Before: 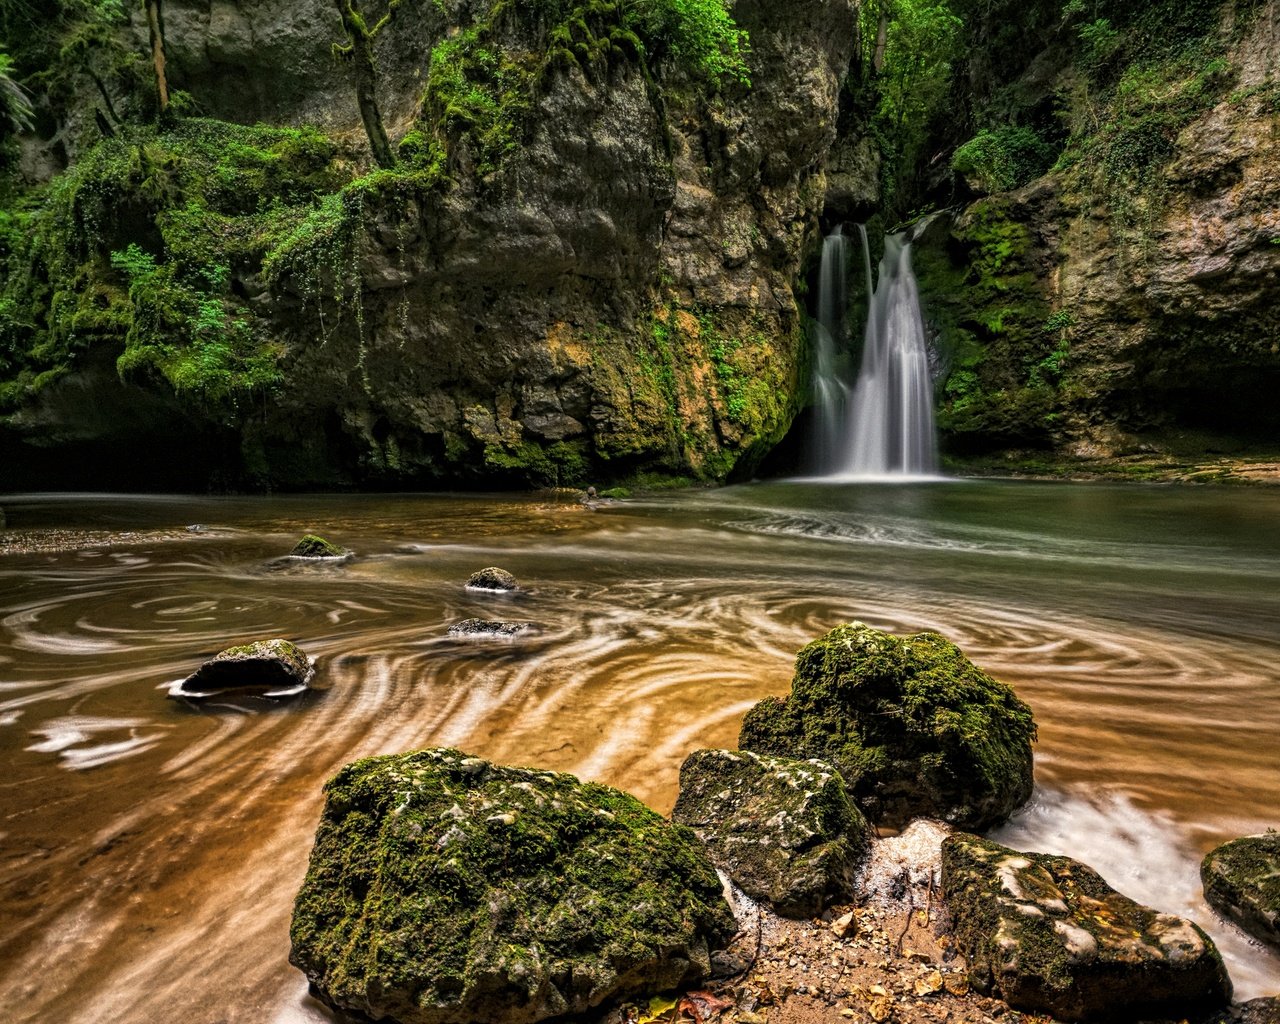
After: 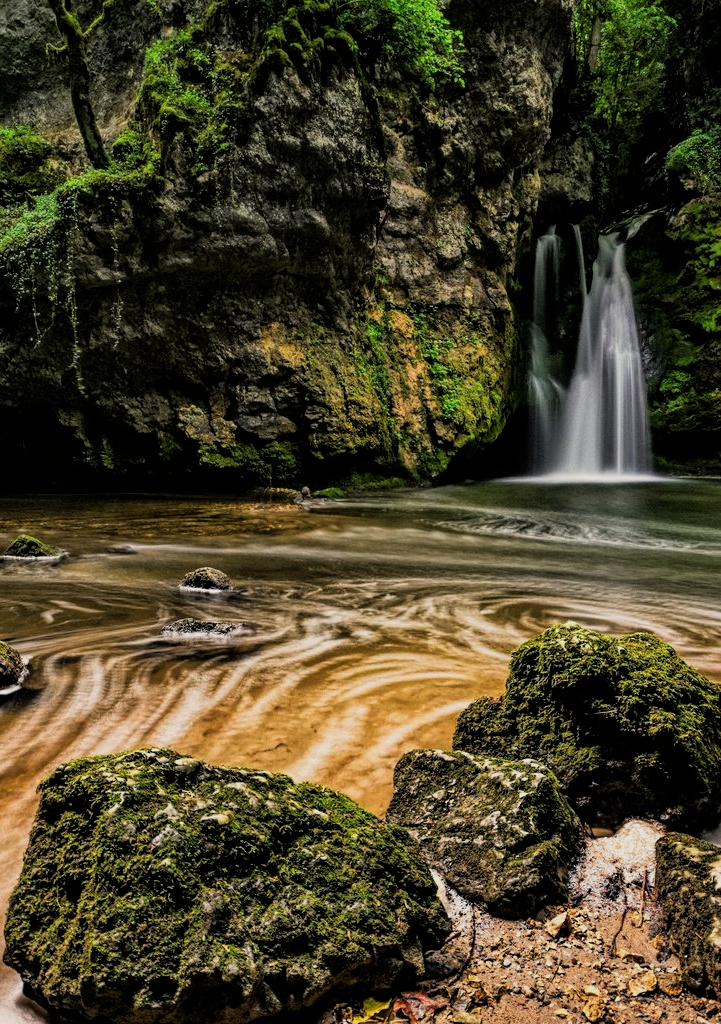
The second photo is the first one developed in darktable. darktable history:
crop and rotate: left 22.349%, right 21.282%
filmic rgb: black relative exposure -7.97 EV, white relative exposure 4.06 EV, hardness 4.14, latitude 49.49%, contrast 1.101
